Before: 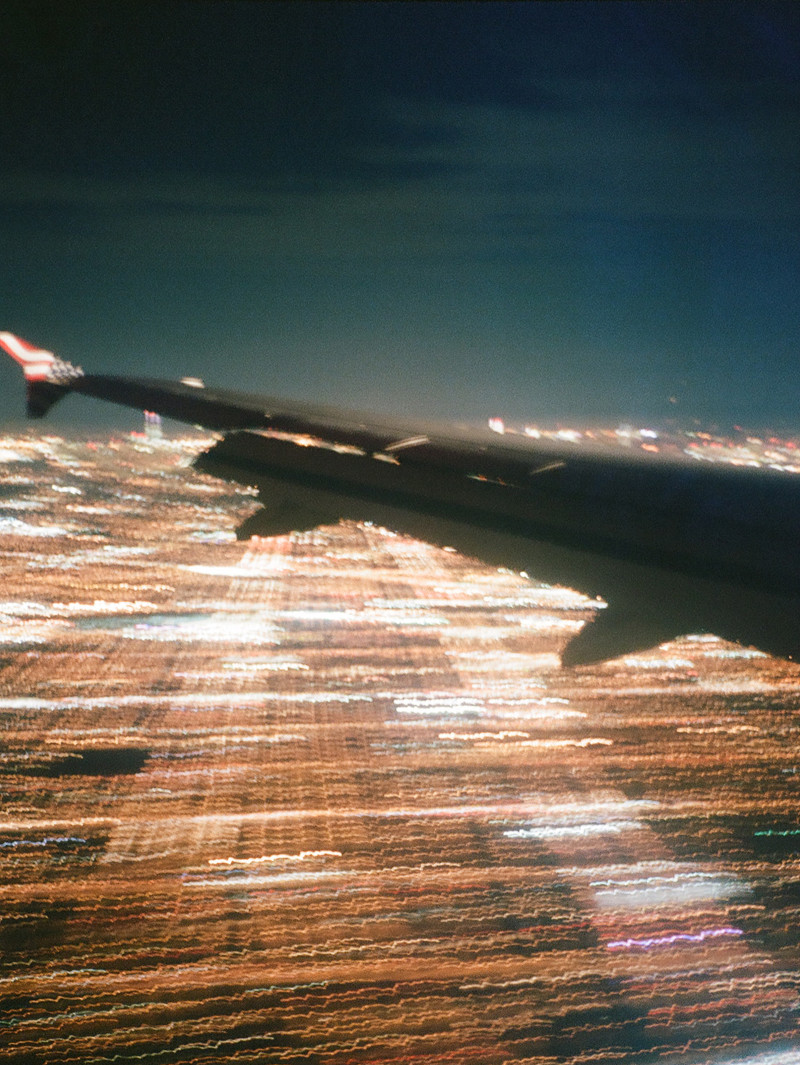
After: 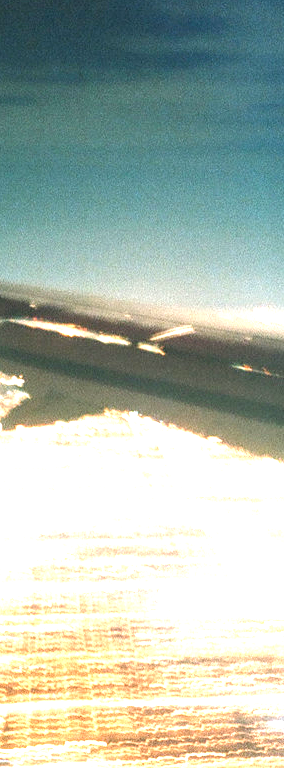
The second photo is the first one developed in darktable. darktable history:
exposure: exposure 2.023 EV, compensate highlight preservation false
local contrast: on, module defaults
crop and rotate: left 29.607%, top 10.334%, right 34.776%, bottom 17.531%
